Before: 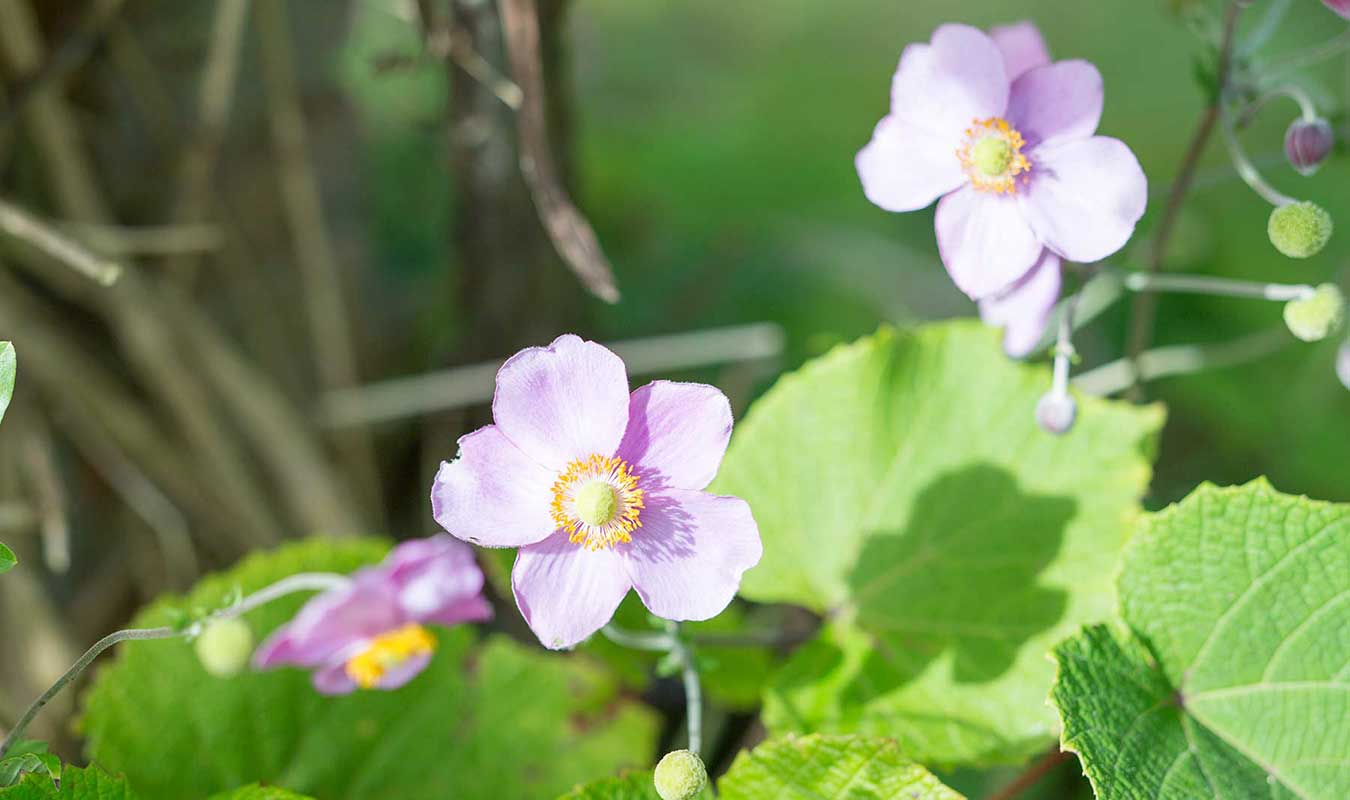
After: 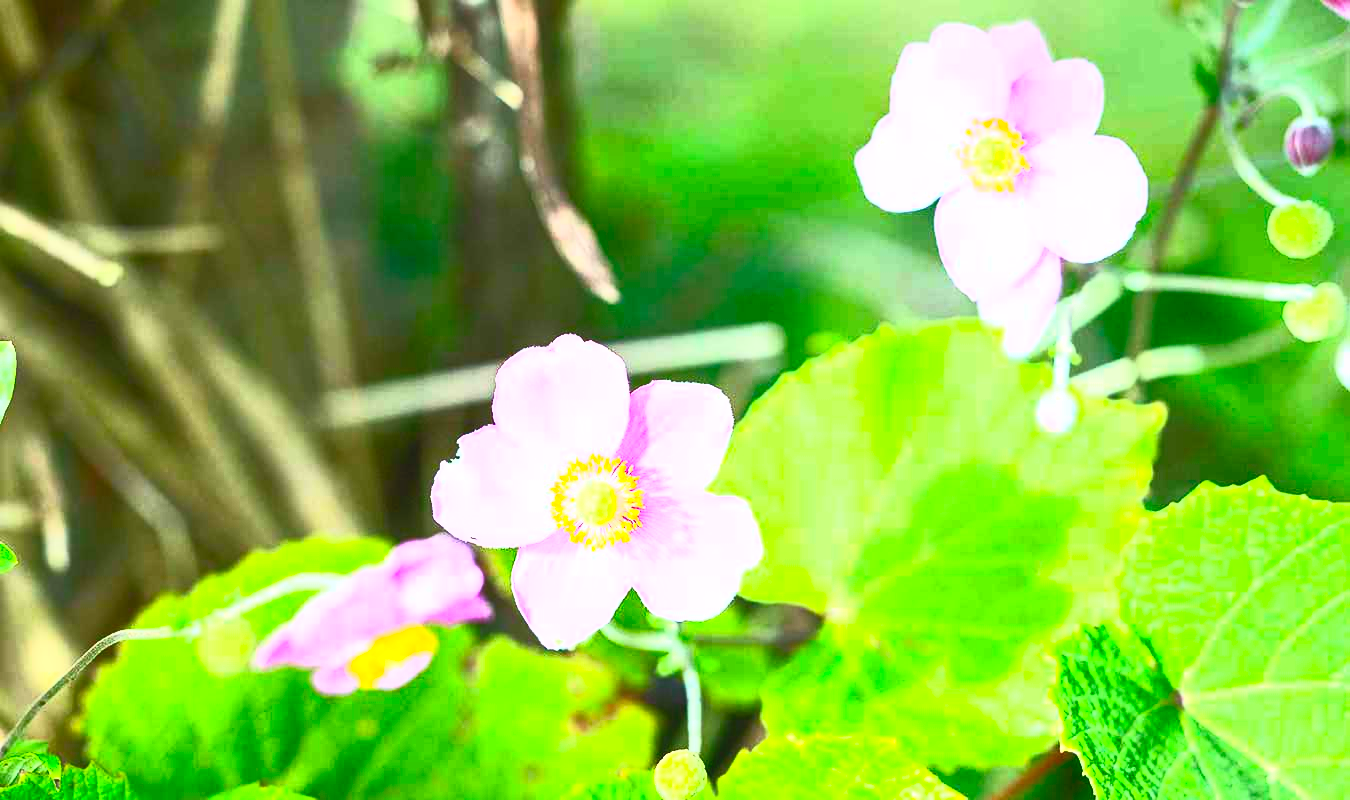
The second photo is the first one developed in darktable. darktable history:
contrast brightness saturation: contrast 0.999, brightness 0.989, saturation 0.981
